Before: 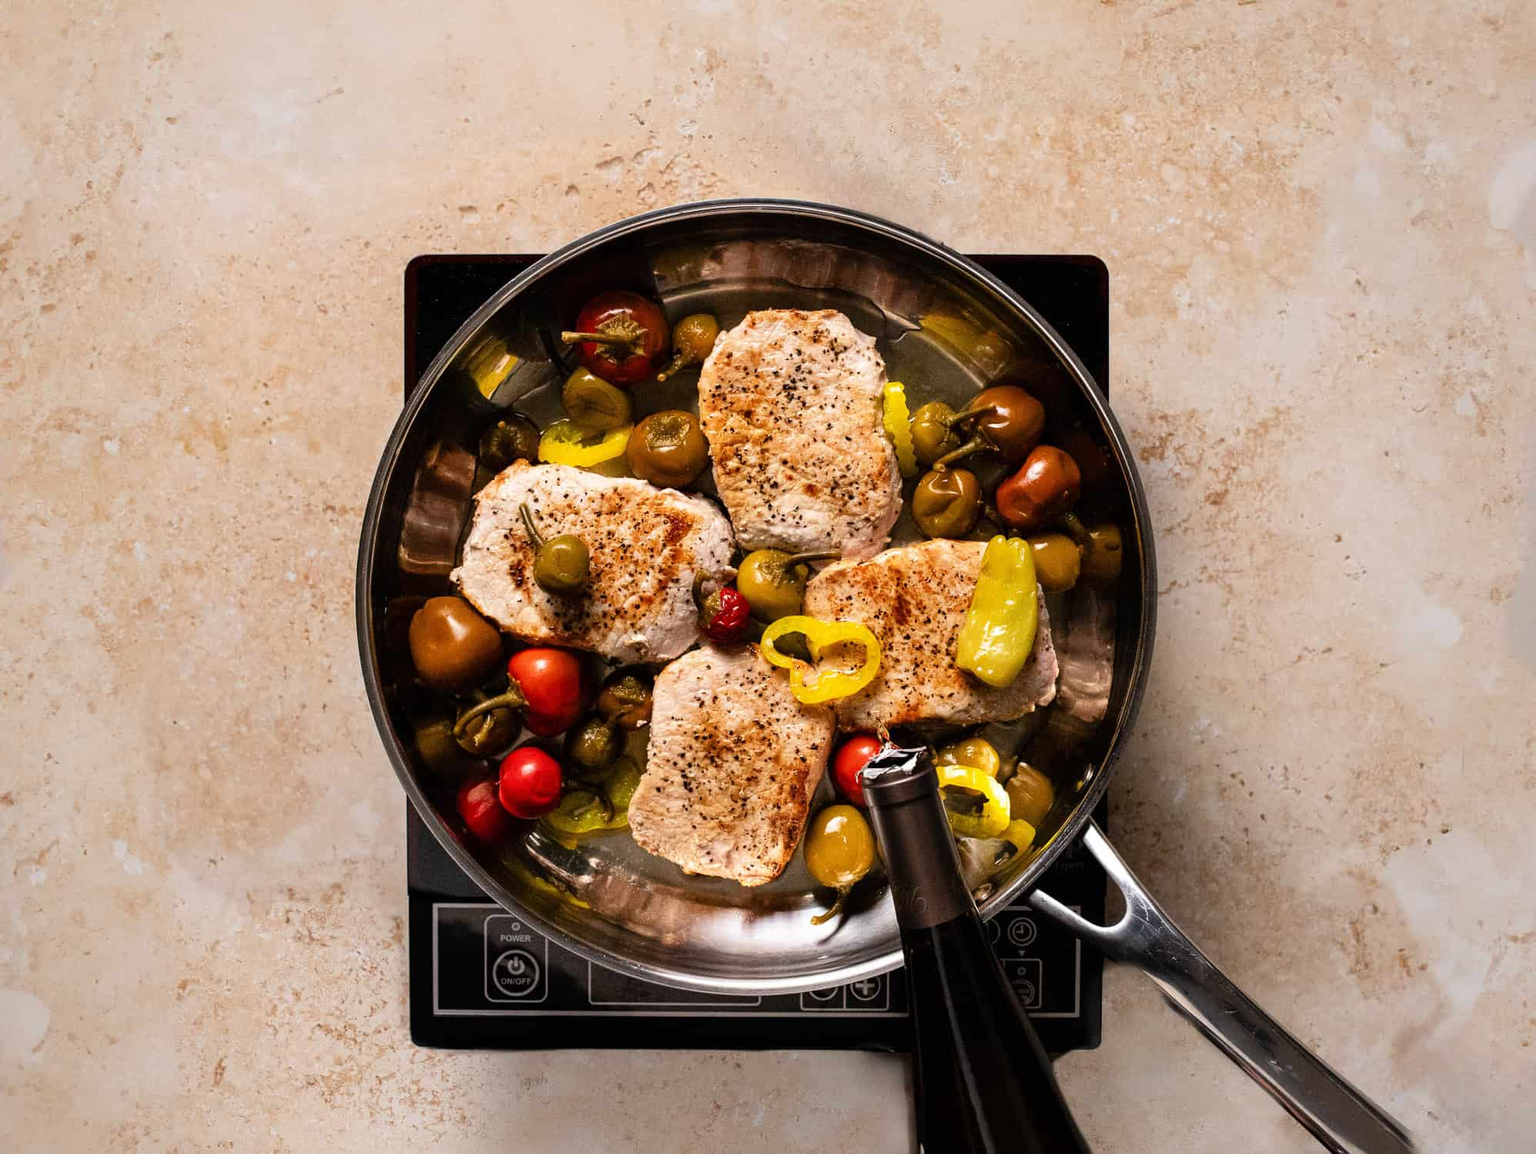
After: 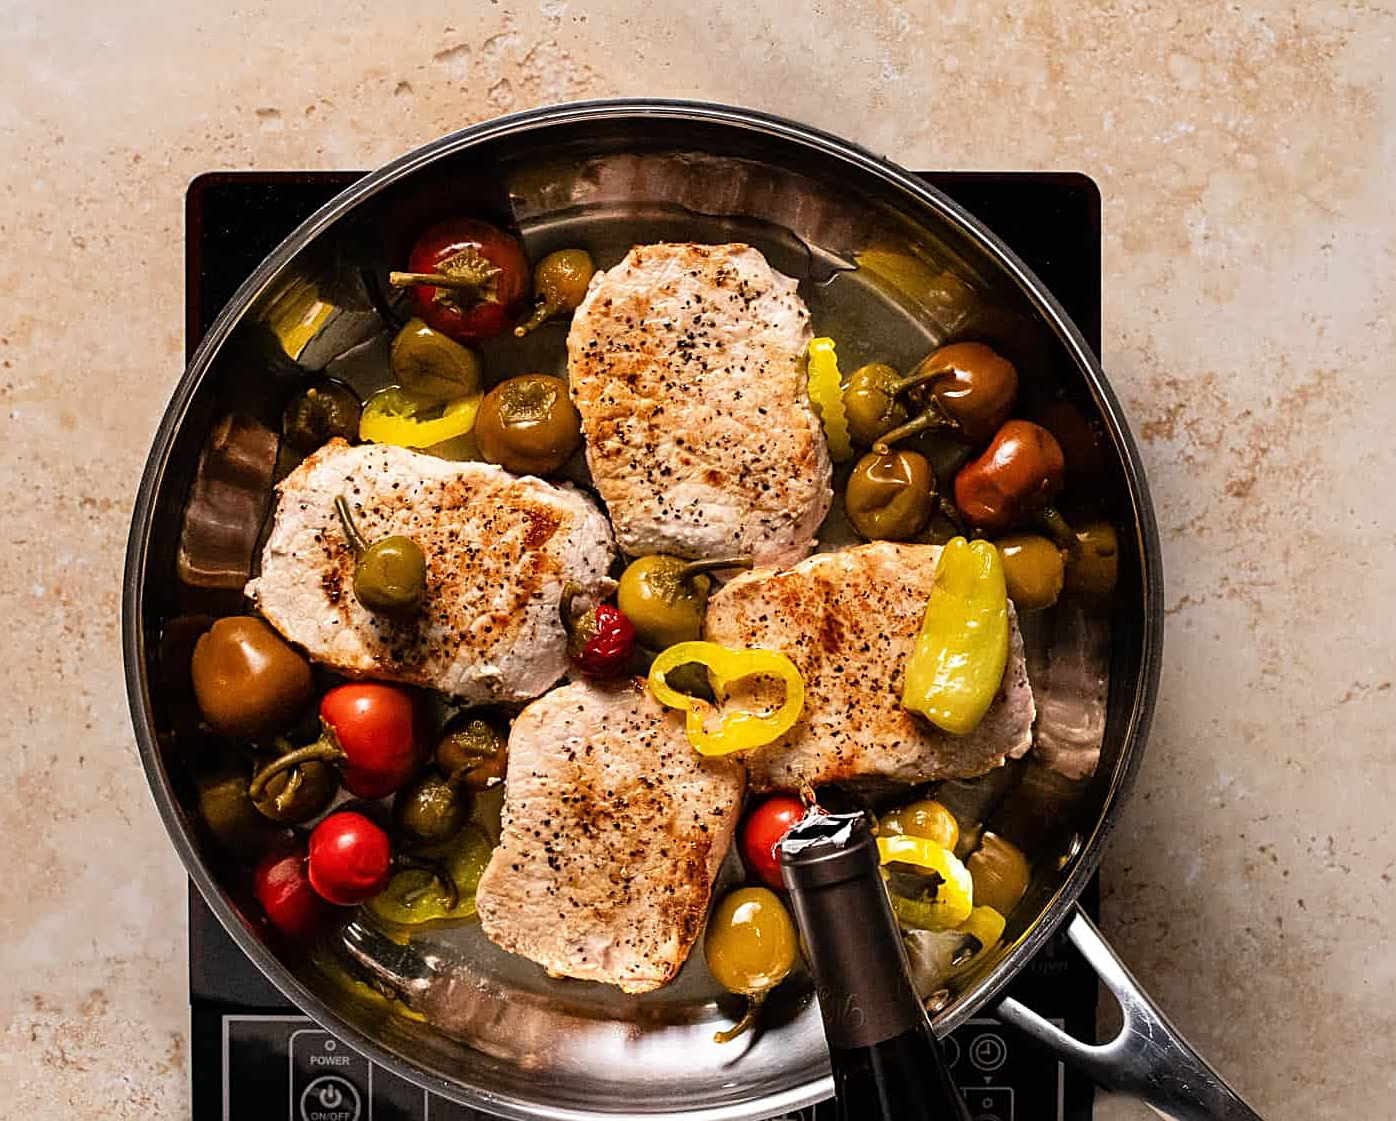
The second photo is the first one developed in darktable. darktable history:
sharpen: on, module defaults
crop and rotate: left 17.046%, top 10.659%, right 12.989%, bottom 14.553%
